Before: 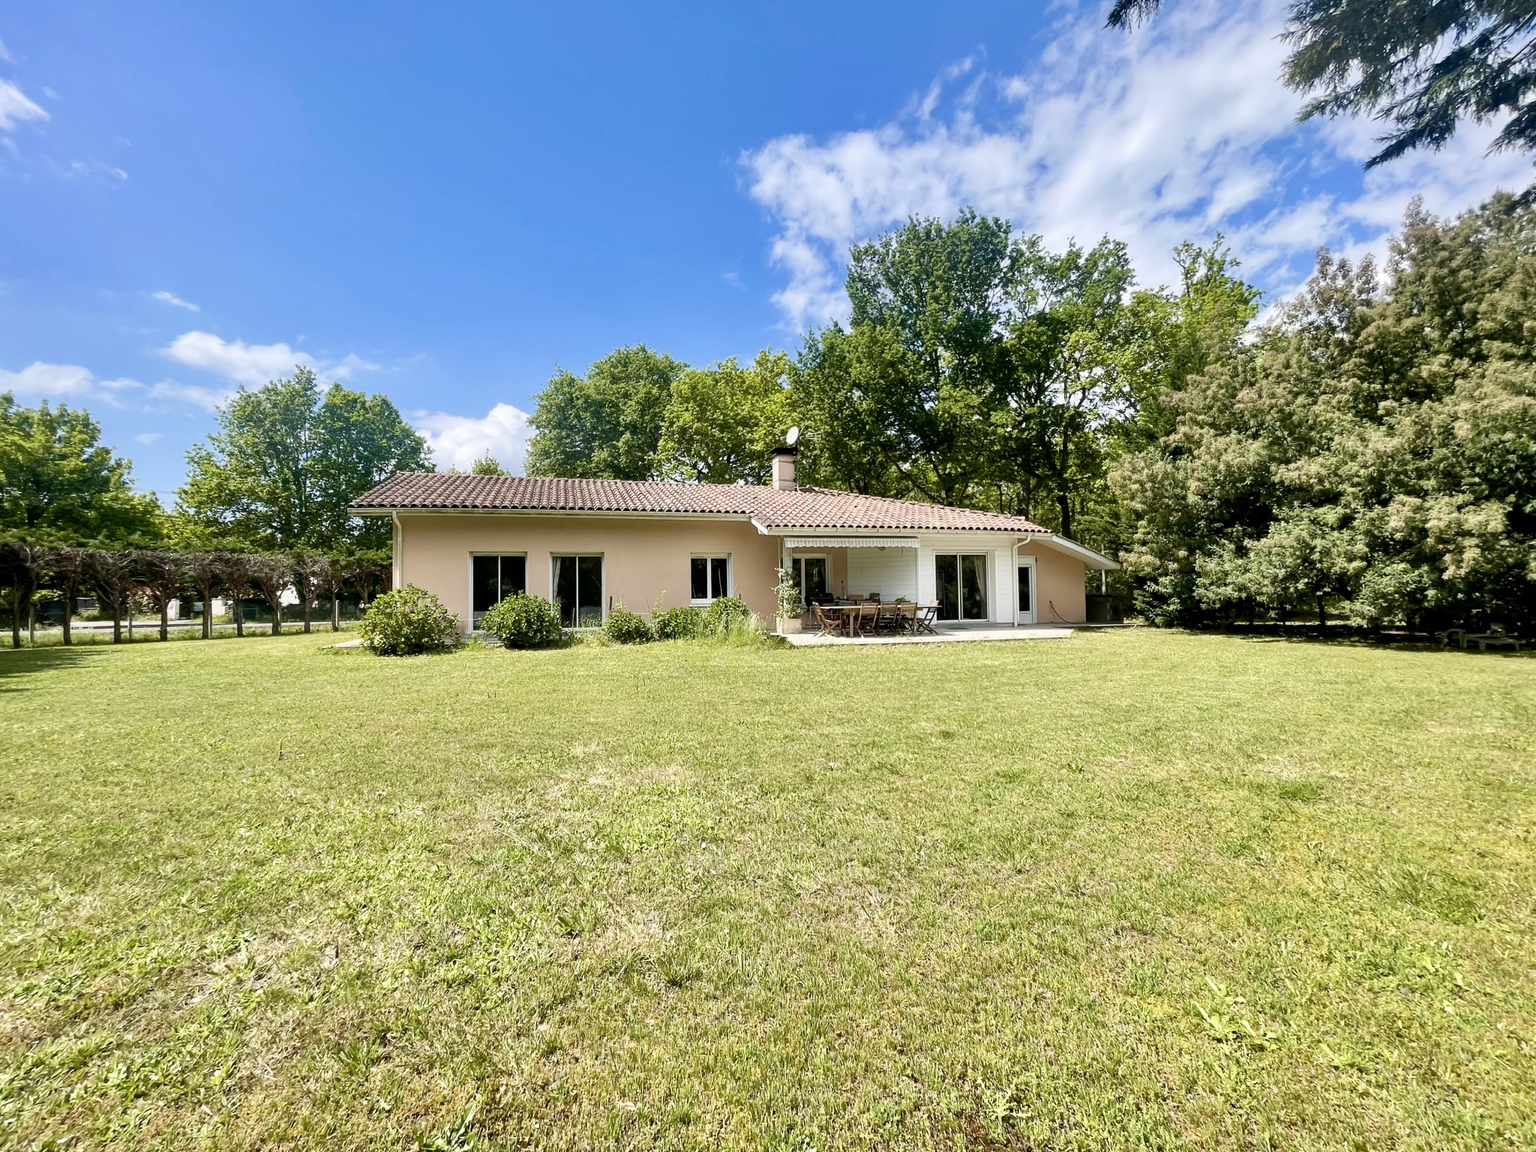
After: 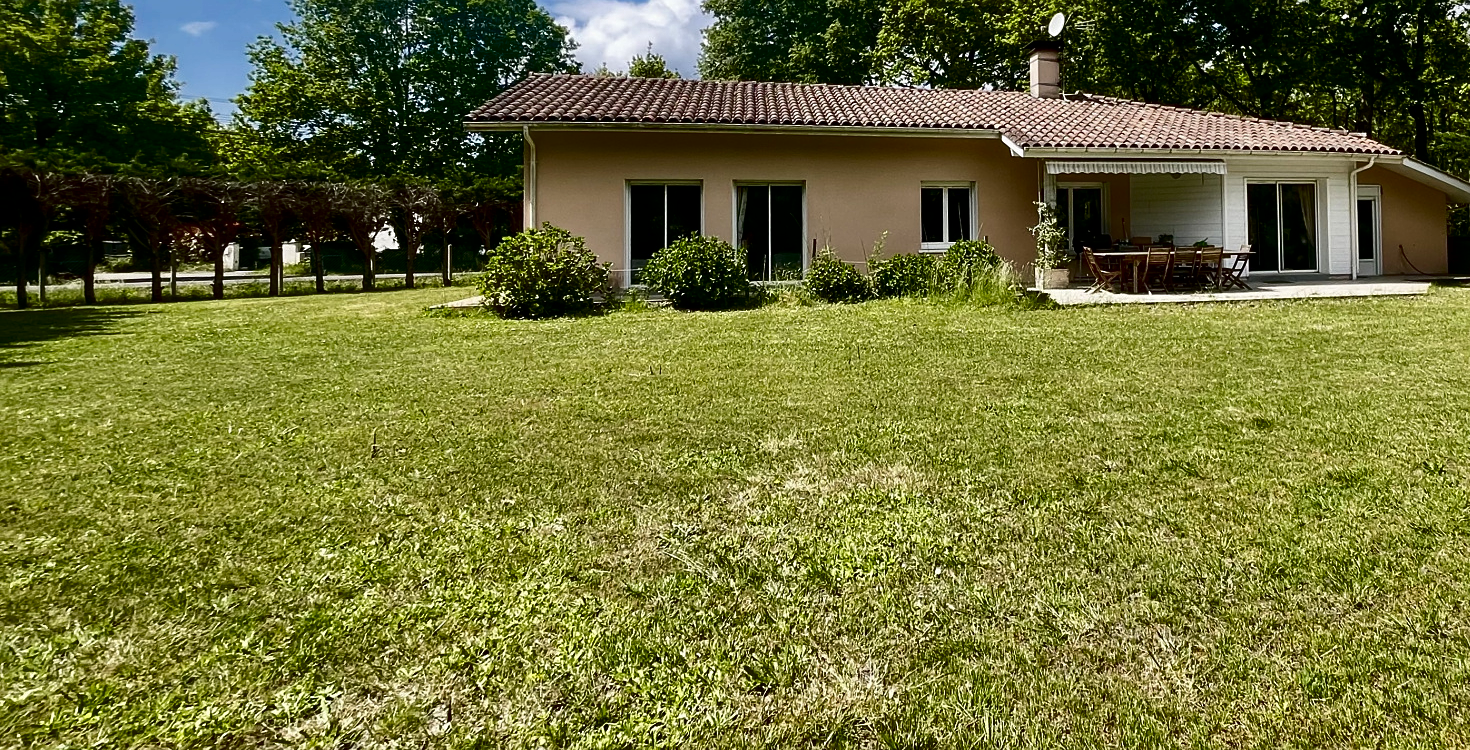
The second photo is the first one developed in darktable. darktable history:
contrast brightness saturation: contrast 0.087, brightness -0.582, saturation 0.166
crop: top 36.259%, right 28.193%, bottom 14.904%
sharpen: radius 1.261, amount 0.304, threshold 0.246
